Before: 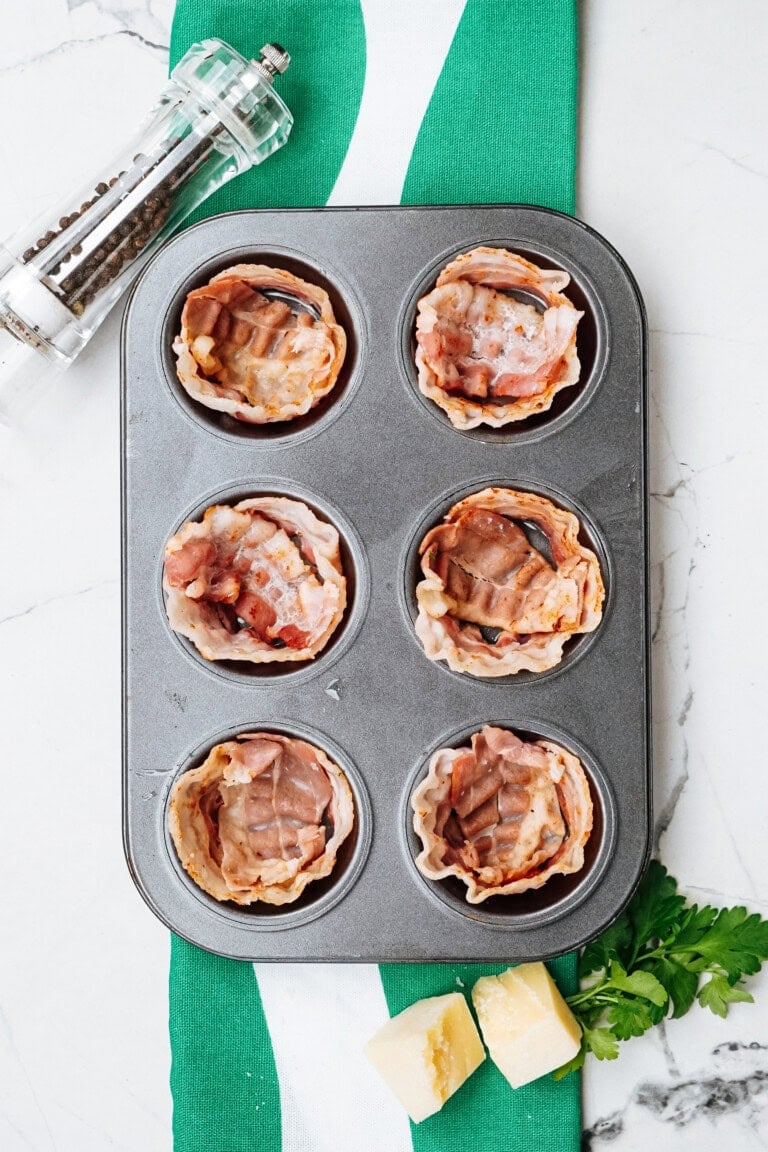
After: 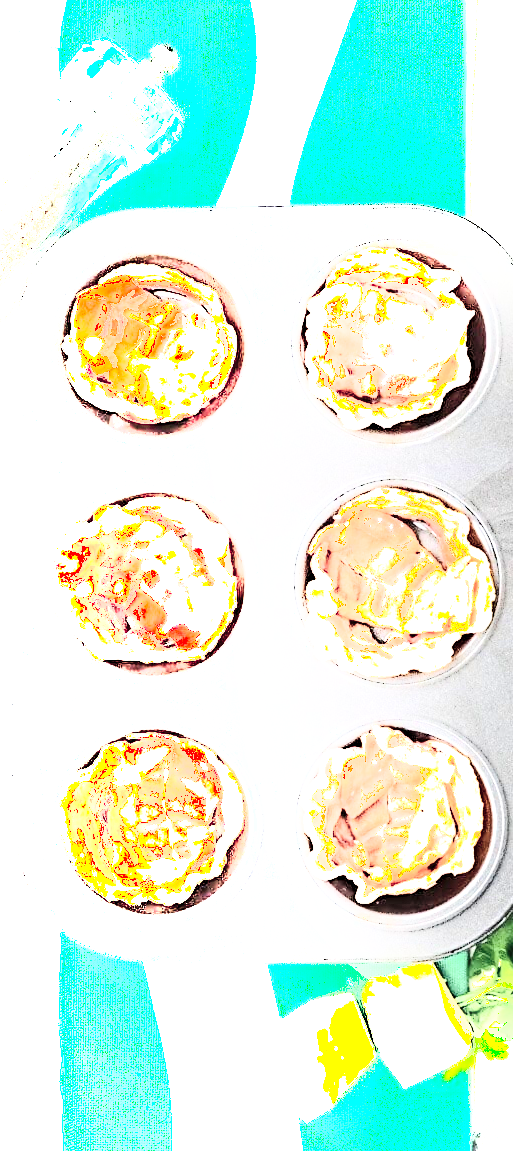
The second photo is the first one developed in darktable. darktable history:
crop and rotate: left 14.417%, right 18.726%
sharpen: radius 5.285, amount 0.313, threshold 26.81
color balance rgb: perceptual saturation grading › global saturation 19.49%
shadows and highlights: shadows -54.22, highlights 84.51, soften with gaussian
exposure: exposure 1.161 EV, compensate highlight preservation false
tone equalizer: -8 EV -0.771 EV, -7 EV -0.7 EV, -6 EV -0.617 EV, -5 EV -0.41 EV, -3 EV 0.375 EV, -2 EV 0.6 EV, -1 EV 0.685 EV, +0 EV 0.723 EV, edges refinement/feathering 500, mask exposure compensation -1.57 EV, preserve details no
